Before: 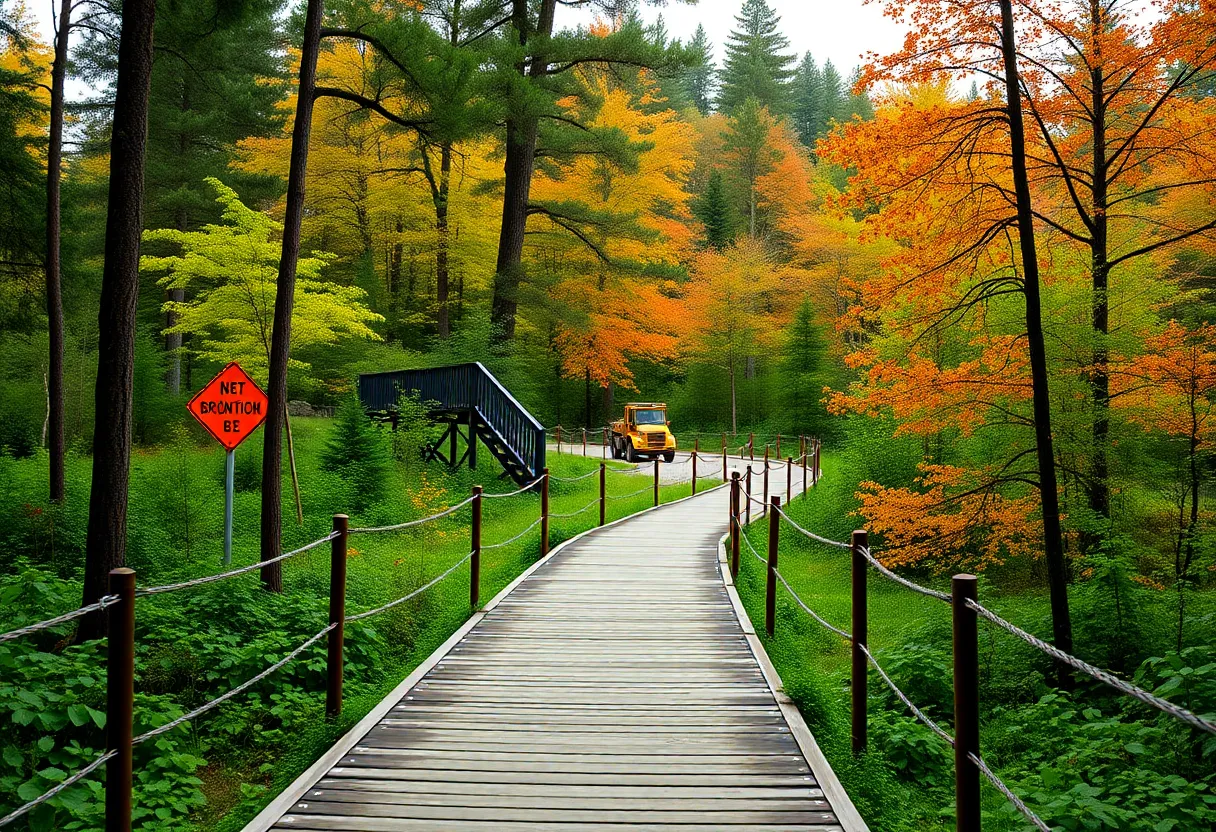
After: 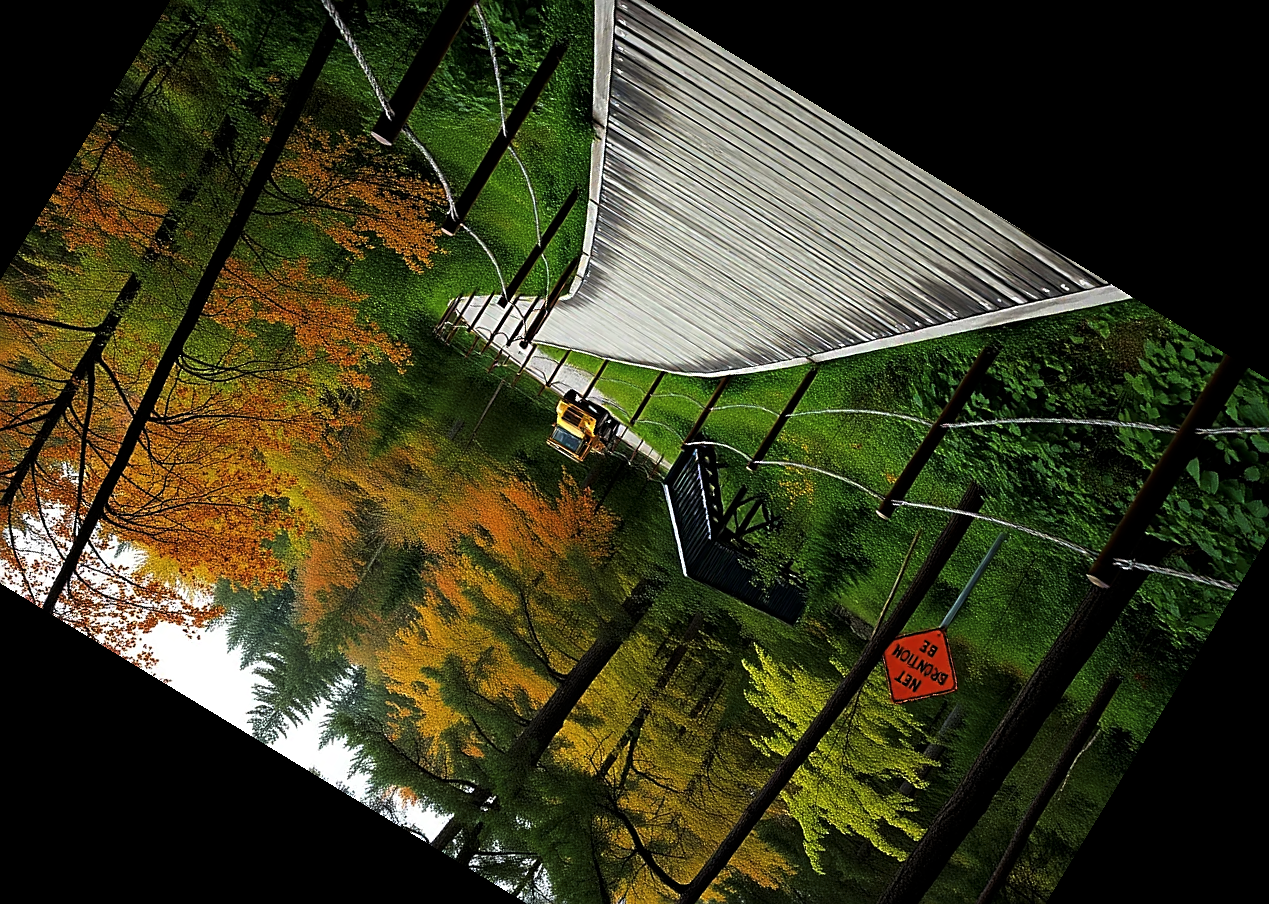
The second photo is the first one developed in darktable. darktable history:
levels: mode automatic, black 8.58%, gray 59.42%, levels [0, 0.445, 1]
sharpen: on, module defaults
crop and rotate: angle 148.68°, left 9.111%, top 15.603%, right 4.588%, bottom 17.041%
